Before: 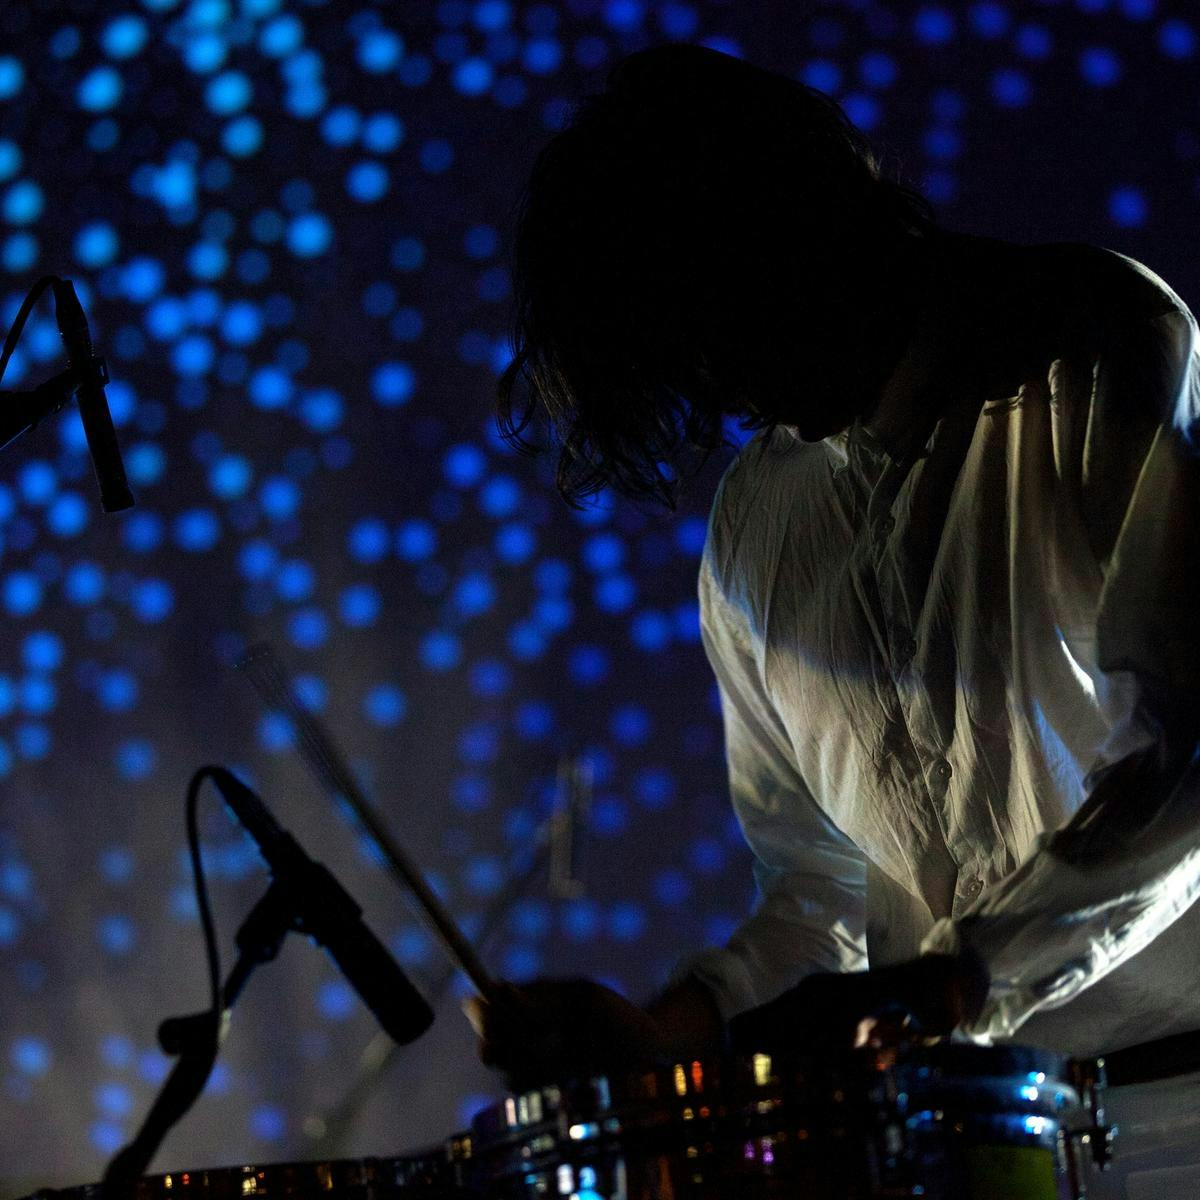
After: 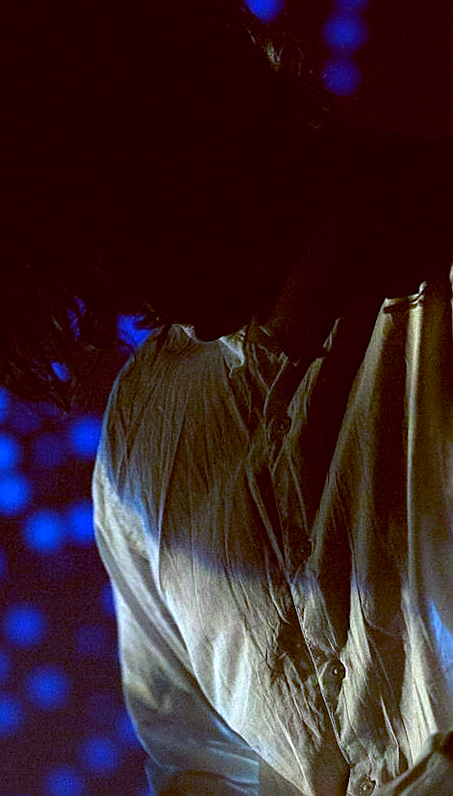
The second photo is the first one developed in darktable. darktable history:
crop and rotate: left 49.936%, top 10.094%, right 13.136%, bottom 24.256%
color balance: lift [1, 1.015, 1.004, 0.985], gamma [1, 0.958, 0.971, 1.042], gain [1, 0.956, 0.977, 1.044]
exposure: exposure 0.722 EV, compensate highlight preservation false
white balance: red 0.931, blue 1.11
rotate and perspective: lens shift (vertical) 0.048, lens shift (horizontal) -0.024, automatic cropping off
color balance rgb: linear chroma grading › global chroma -0.67%, saturation formula JzAzBz (2021)
sharpen: on, module defaults
